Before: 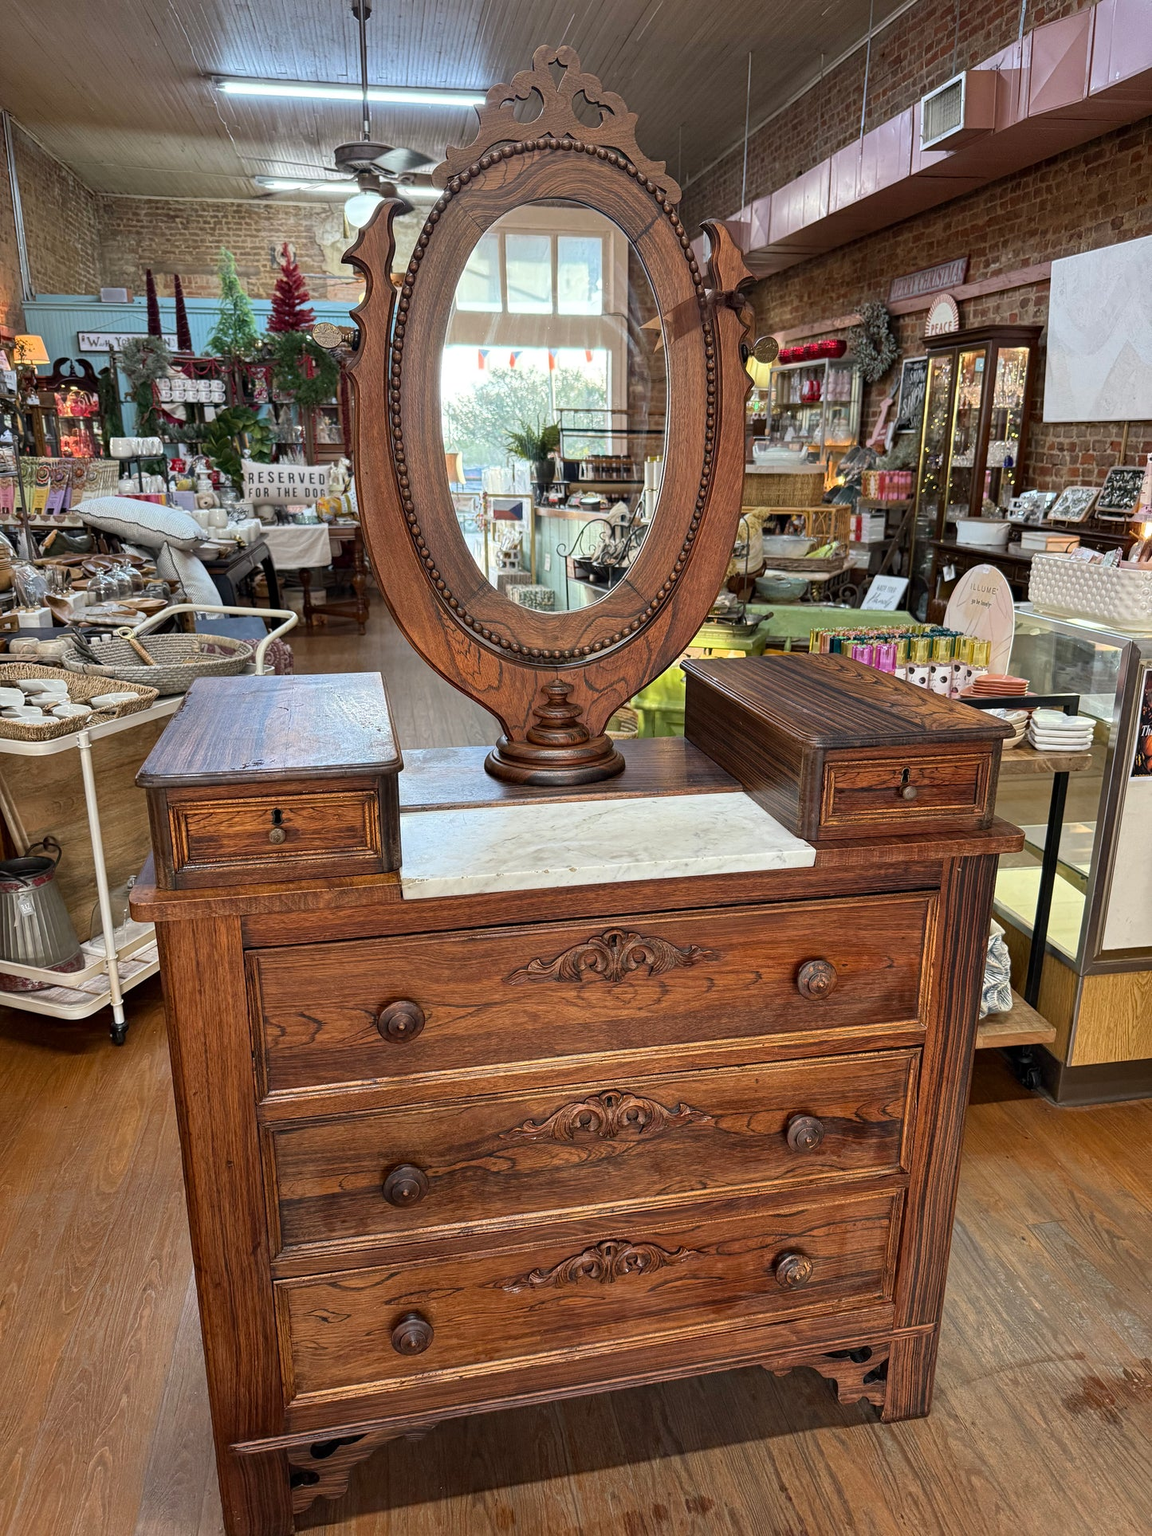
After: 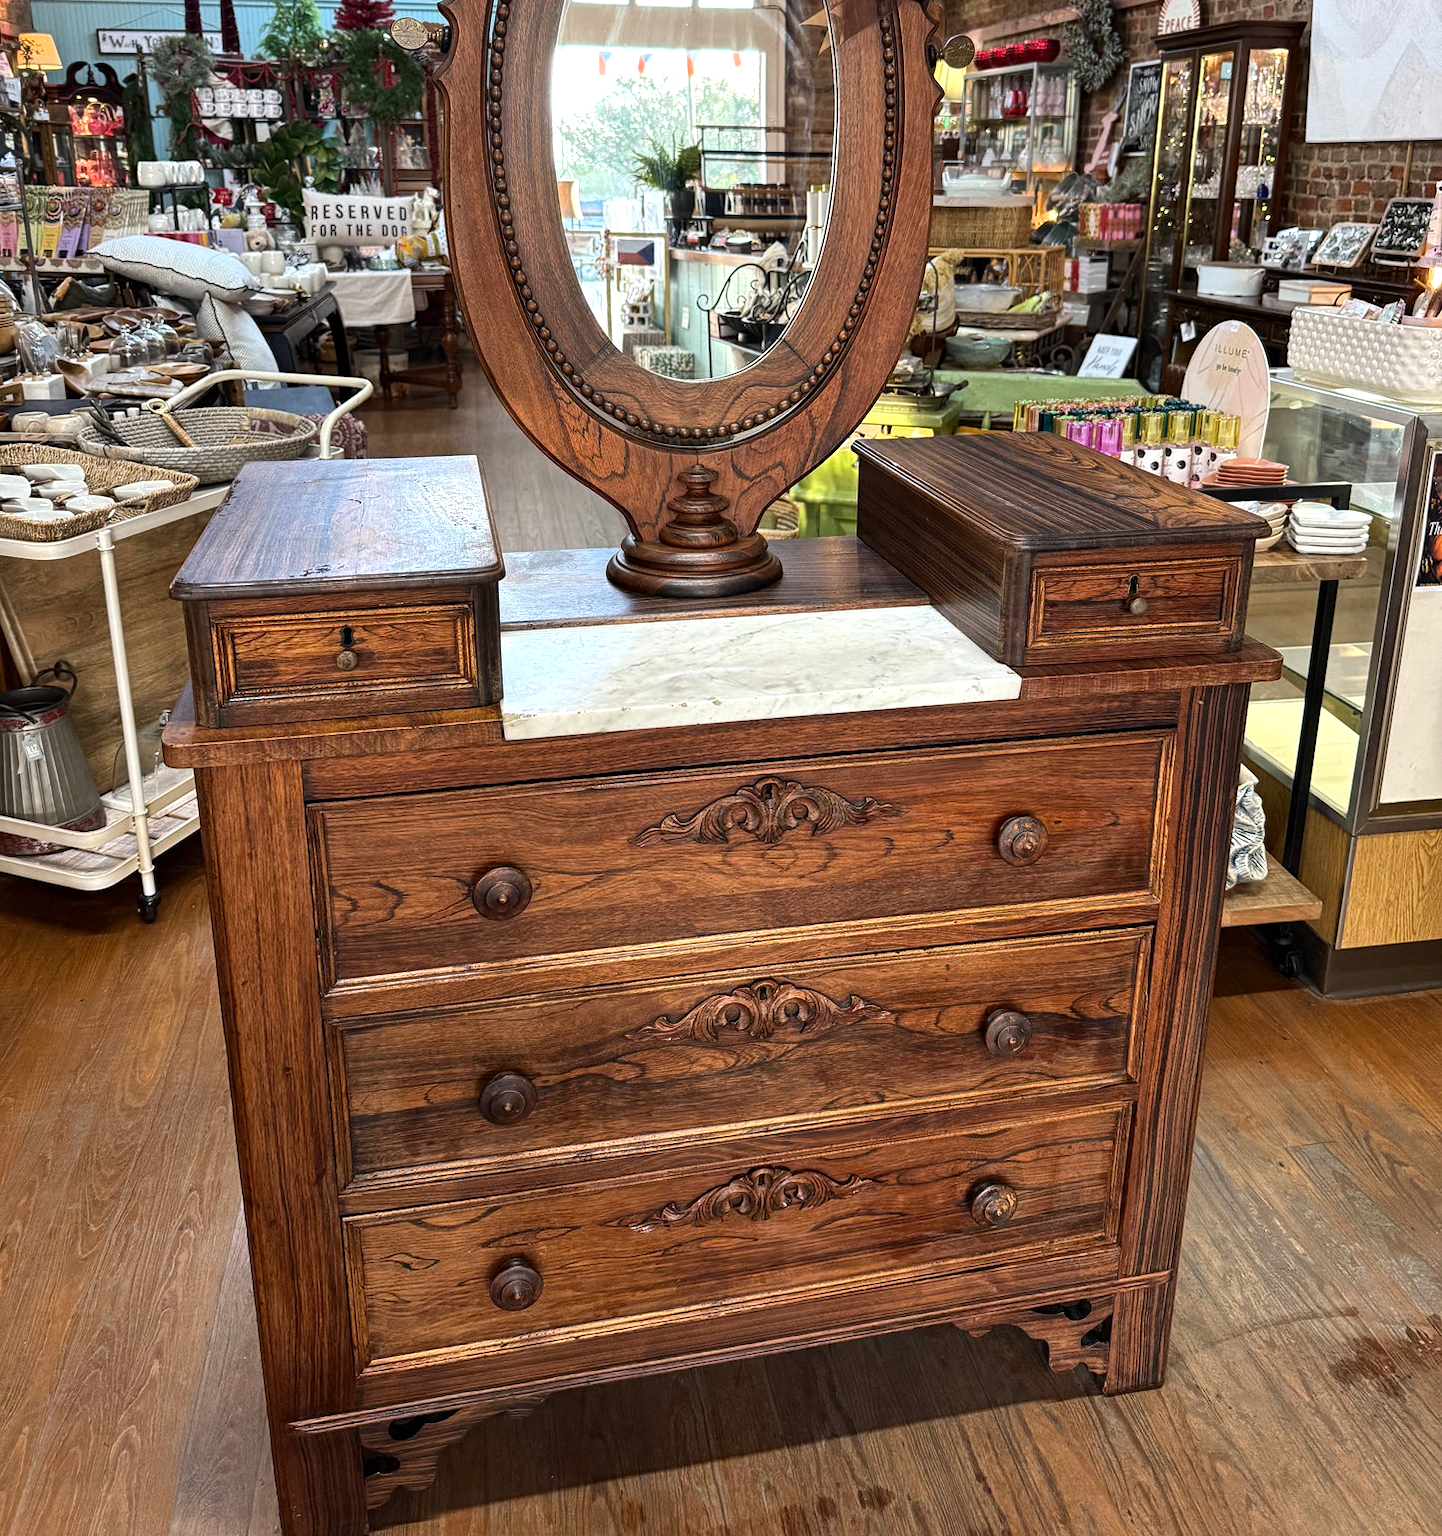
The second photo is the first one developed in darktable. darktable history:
tone equalizer: -8 EV -0.437 EV, -7 EV -0.379 EV, -6 EV -0.333 EV, -5 EV -0.244 EV, -3 EV 0.193 EV, -2 EV 0.34 EV, -1 EV 0.414 EV, +0 EV 0.42 EV, edges refinement/feathering 500, mask exposure compensation -1.57 EV, preserve details no
crop and rotate: top 20.111%
